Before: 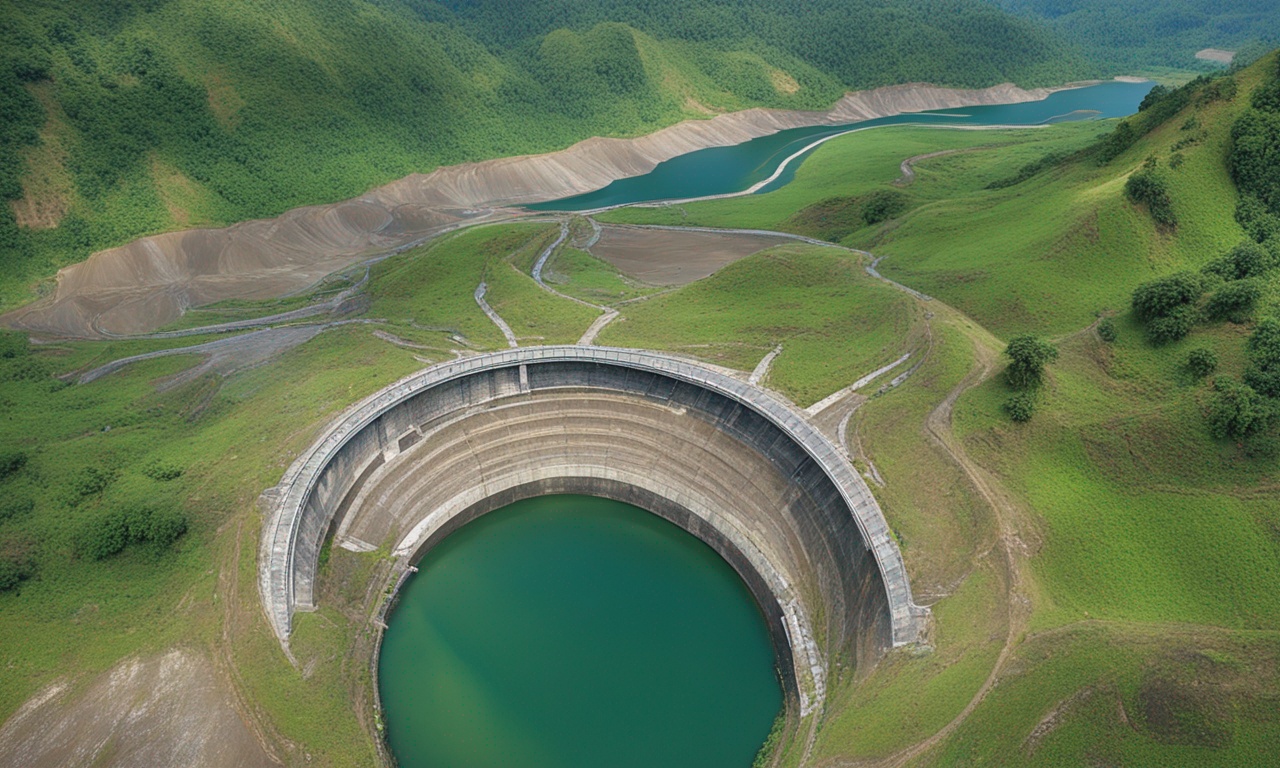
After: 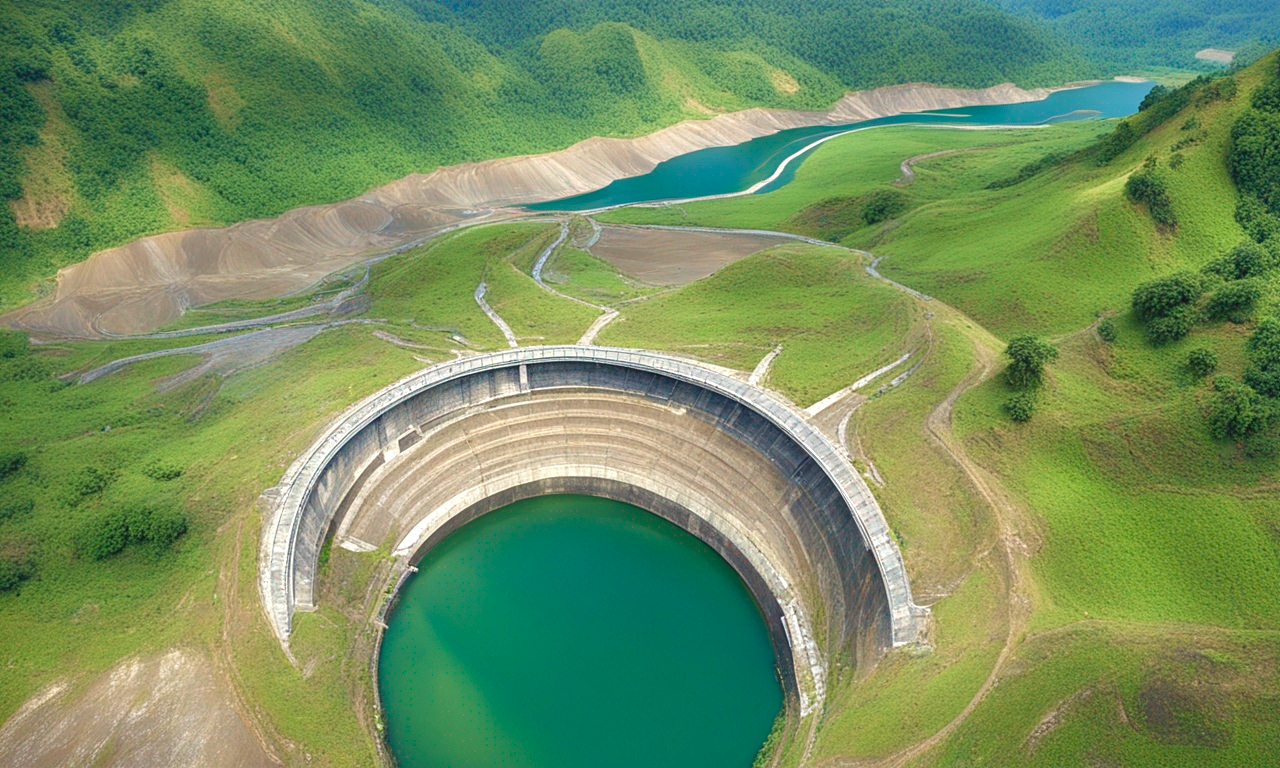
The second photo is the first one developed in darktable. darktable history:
exposure: exposure 0.568 EV, compensate highlight preservation false
tone equalizer: edges refinement/feathering 500, mask exposure compensation -1.57 EV, preserve details no
velvia: strength 16.44%
color balance rgb: shadows lift › chroma 3.052%, shadows lift › hue 281.69°, highlights gain › luminance 6.557%, highlights gain › chroma 1.278%, highlights gain › hue 90.64°, perceptual saturation grading › global saturation 20%, perceptual saturation grading › highlights -25.376%, perceptual saturation grading › shadows 25.773%
